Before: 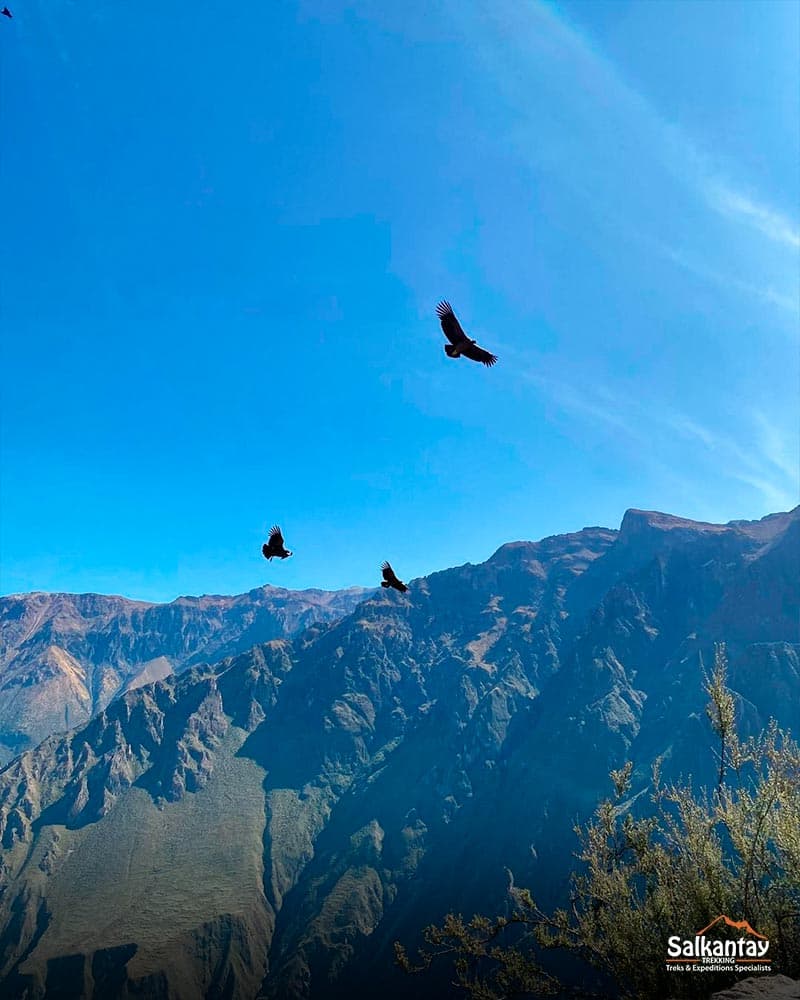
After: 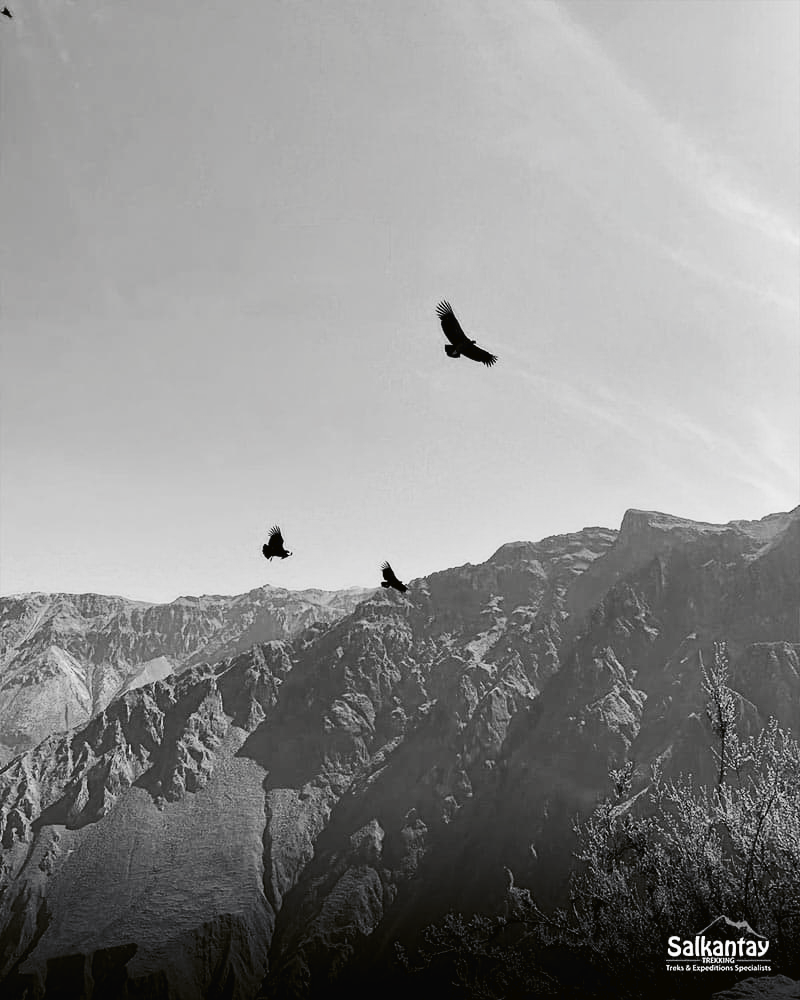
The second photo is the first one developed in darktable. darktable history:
tone curve: curves: ch0 [(0, 0) (0.003, 0.016) (0.011, 0.016) (0.025, 0.016) (0.044, 0.016) (0.069, 0.016) (0.1, 0.026) (0.136, 0.047) (0.177, 0.088) (0.224, 0.14) (0.277, 0.2) (0.335, 0.276) (0.399, 0.37) (0.468, 0.47) (0.543, 0.583) (0.623, 0.698) (0.709, 0.779) (0.801, 0.858) (0.898, 0.929) (1, 1)], preserve colors none
color look up table: target L [86.7, 85.98, 78.43, 66.24, 58.38, 58.64, 57.61, 39.07, 26.21, 17.37, 200.55, 84.56, 79.88, 75.88, 66.24, 66.62, 65.11, 55.02, 54.5, 50.96, 45.89, 39.07, 35.51, 17.06, 22.62, 10.27, 95.84, 87.05, 63.22, 69.98, 71.84, 57.35, 63.6, 64.36, 54.24, 45.09, 23.22, 27.98, 28.27, 22.62, 7.247, 9.263, 91.29, 78.07, 65.11, 64.74, 63.22, 36.15, 7.247], target a [-0.001, -0.001, 0, 0, 0.001 ×4, 0, 0.001, 0, -0.001, 0 ×5, 0.001 ×6, 0, 0.001, 0, -0.002, 0, 0.001, -0.001, 0, 0.001, 0, 0, 0.001 ×6, -0.936, 0, 0, -0.001, 0, 0, 0.001, 0, -0.936], target b [0.023, 0.002, 0.001, 0.002, -0.004, -0.005, -0.004, -0.005, -0.002, -0.004, 0, 0.002, 0.001, 0.001, 0.002, 0.002, 0.002, -0.005, -0.004, -0.005, -0.005, -0.005, -0.006, 0.002, -0.002, -0.003, 0.024, 0.001, -0.004, 0.002, 0.002, -0.005, 0.002, 0.002, -0.005, -0.005, -0.004, -0.002, -0.005, -0.002, 11.55, -0.001, 0, 0.022, 0.002, 0.002, -0.004, -0.001, 11.55], num patches 49
